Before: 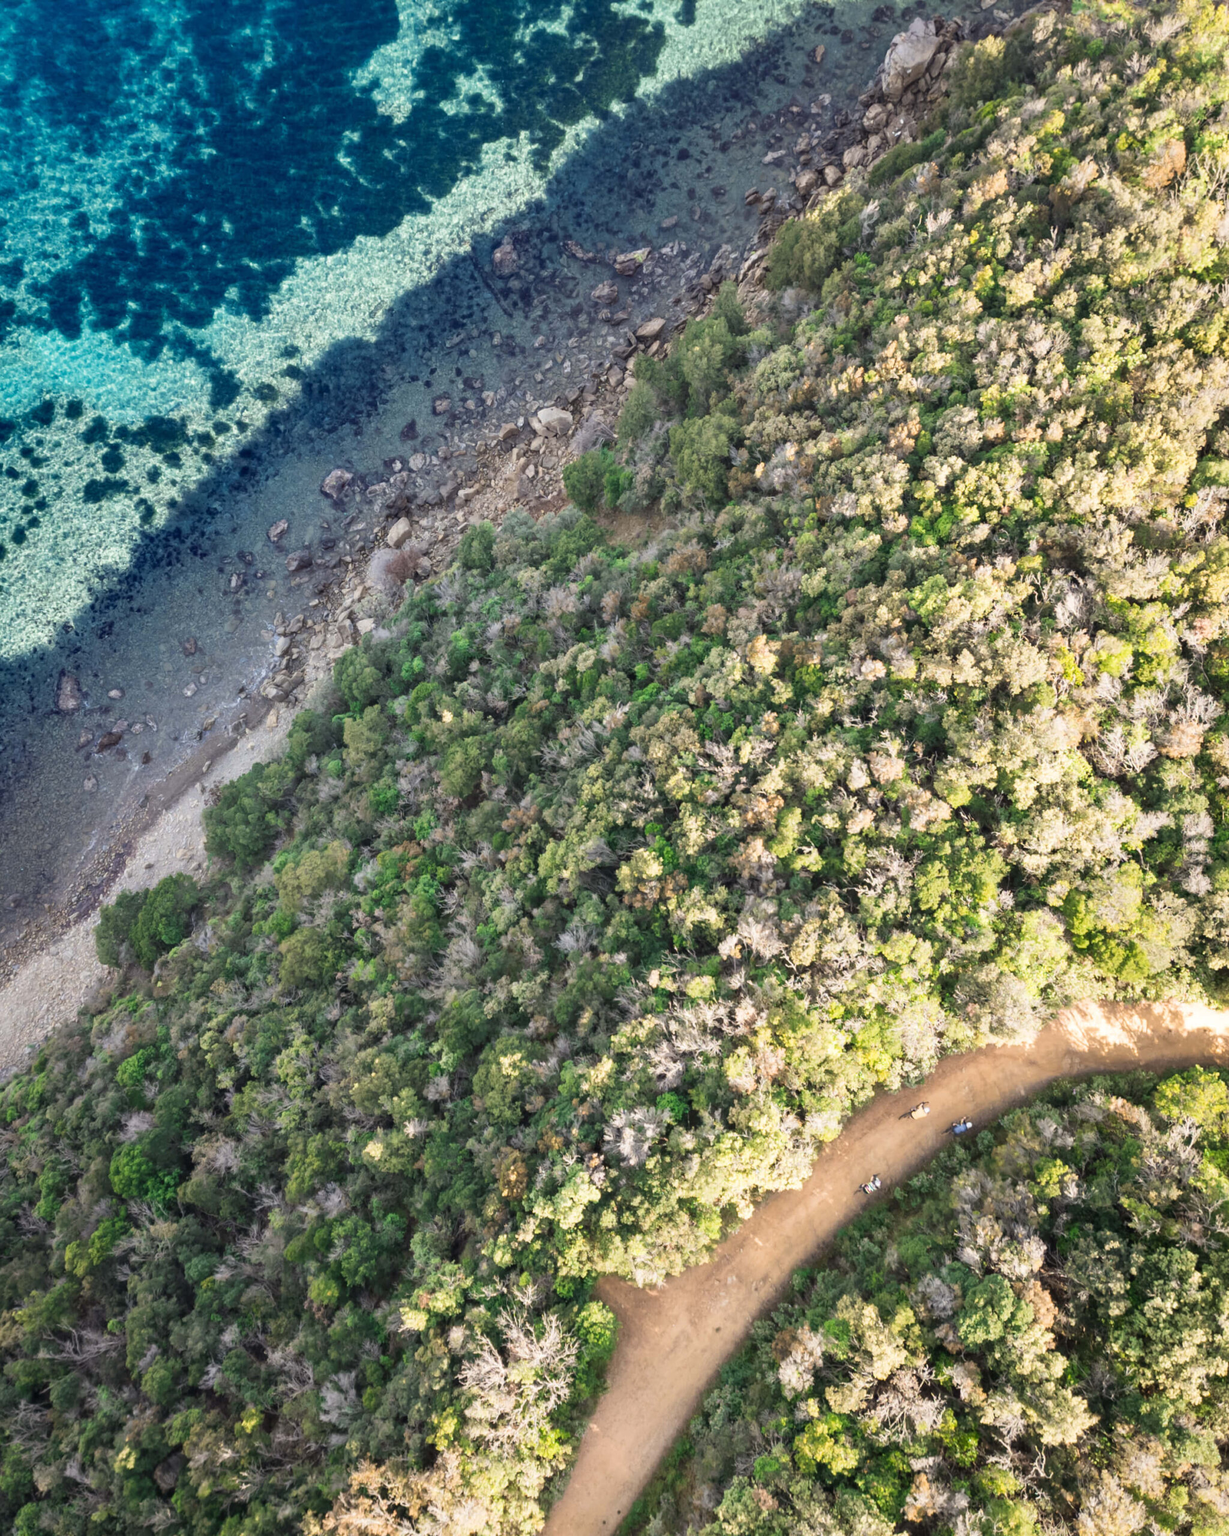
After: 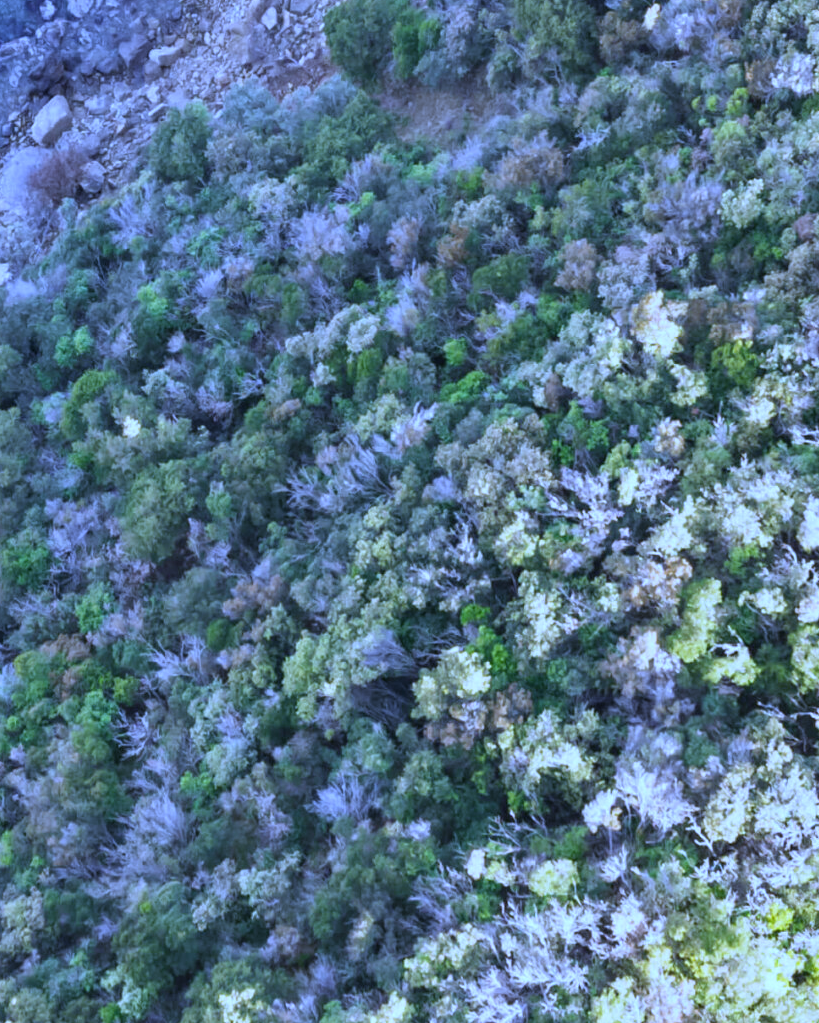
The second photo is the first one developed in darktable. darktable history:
white balance: red 0.766, blue 1.537
crop: left 30%, top 30%, right 30%, bottom 30%
color balance: mode lift, gamma, gain (sRGB), lift [1, 0.99, 1.01, 0.992], gamma [1, 1.037, 0.974, 0.963]
